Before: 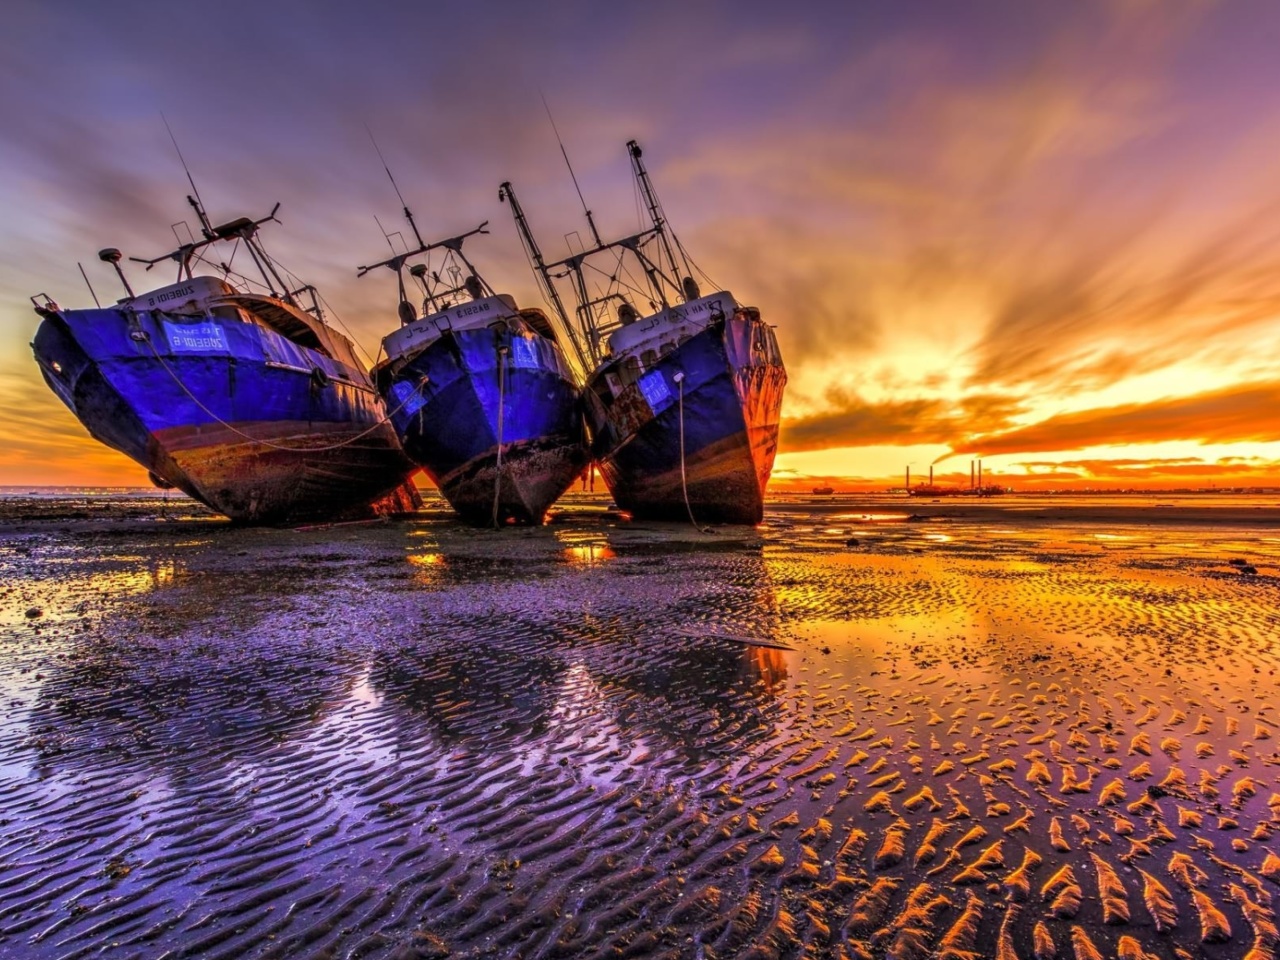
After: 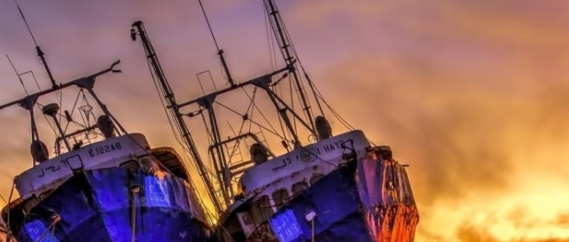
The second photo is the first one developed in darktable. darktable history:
crop: left 28.794%, top 16.834%, right 26.748%, bottom 57.892%
